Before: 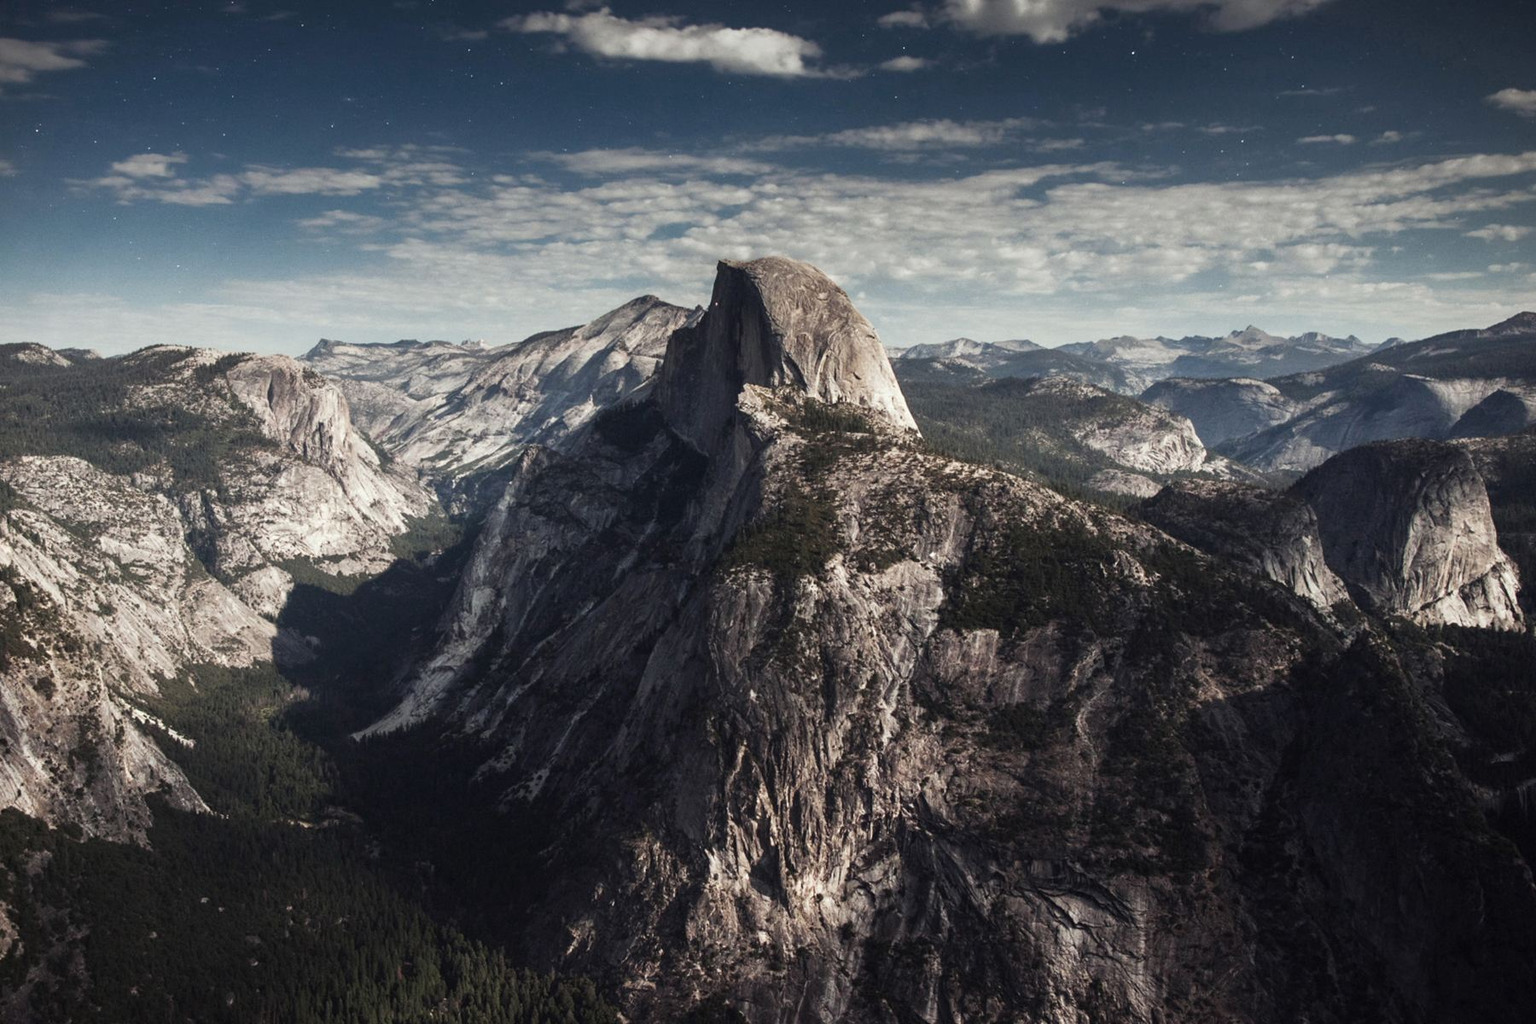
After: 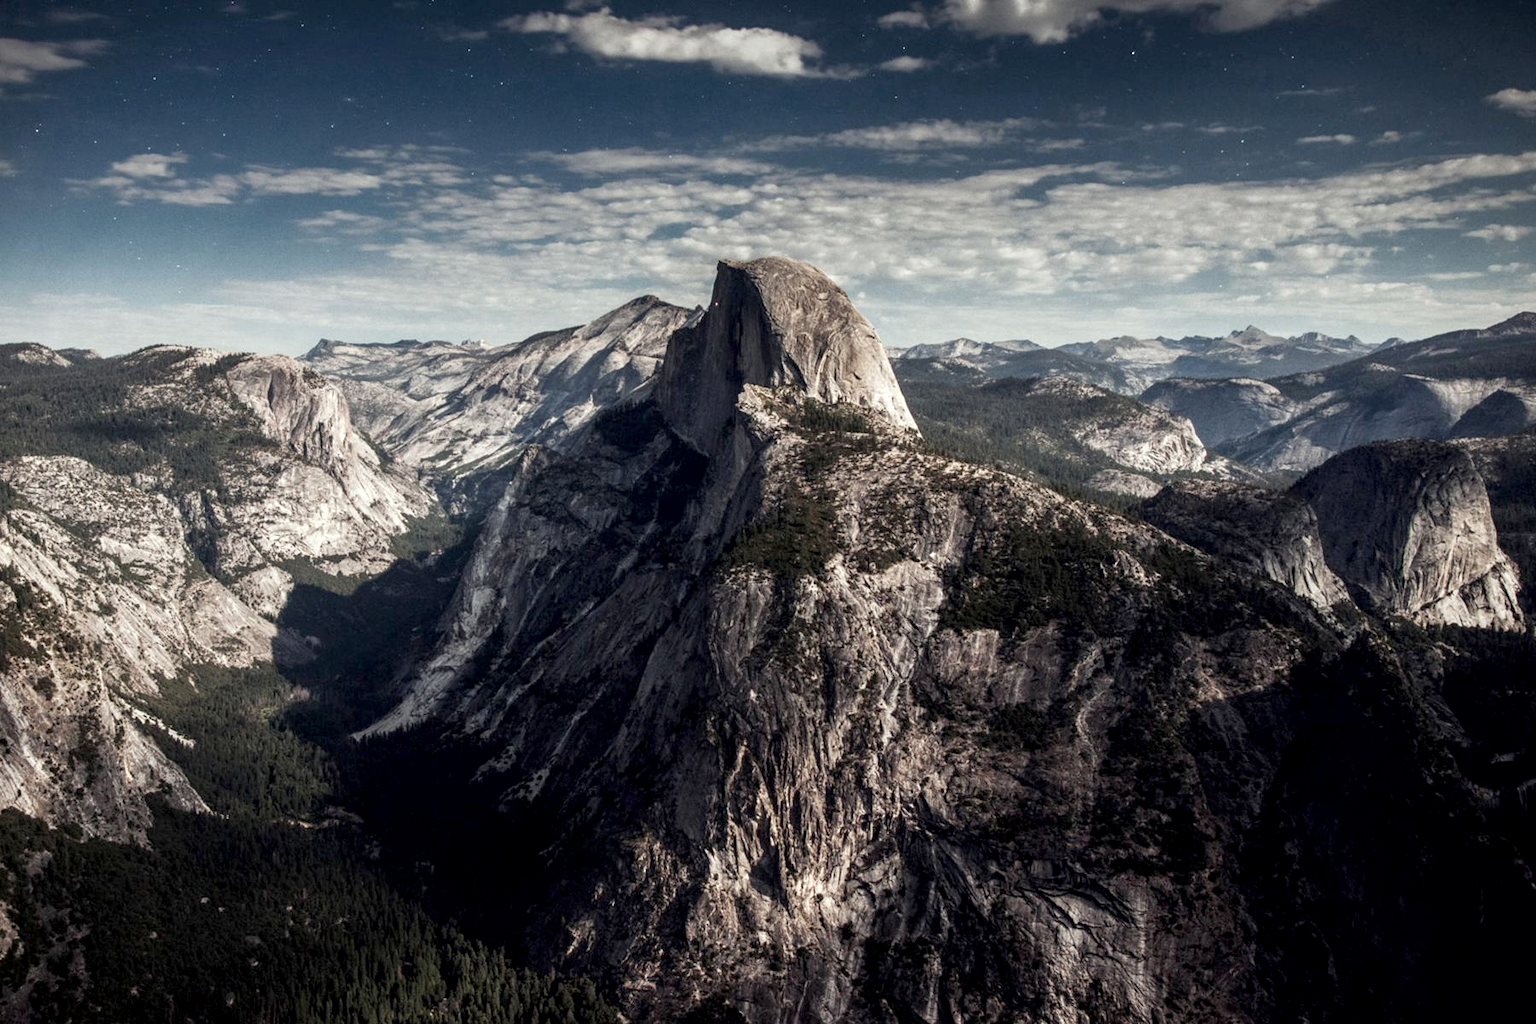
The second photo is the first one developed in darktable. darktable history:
sharpen: radius 2.906, amount 0.884, threshold 47.26
contrast brightness saturation: saturation -0.049
tone equalizer: on, module defaults
exposure: black level correction 0.008, exposure 0.099 EV, compensate highlight preservation false
local contrast: on, module defaults
